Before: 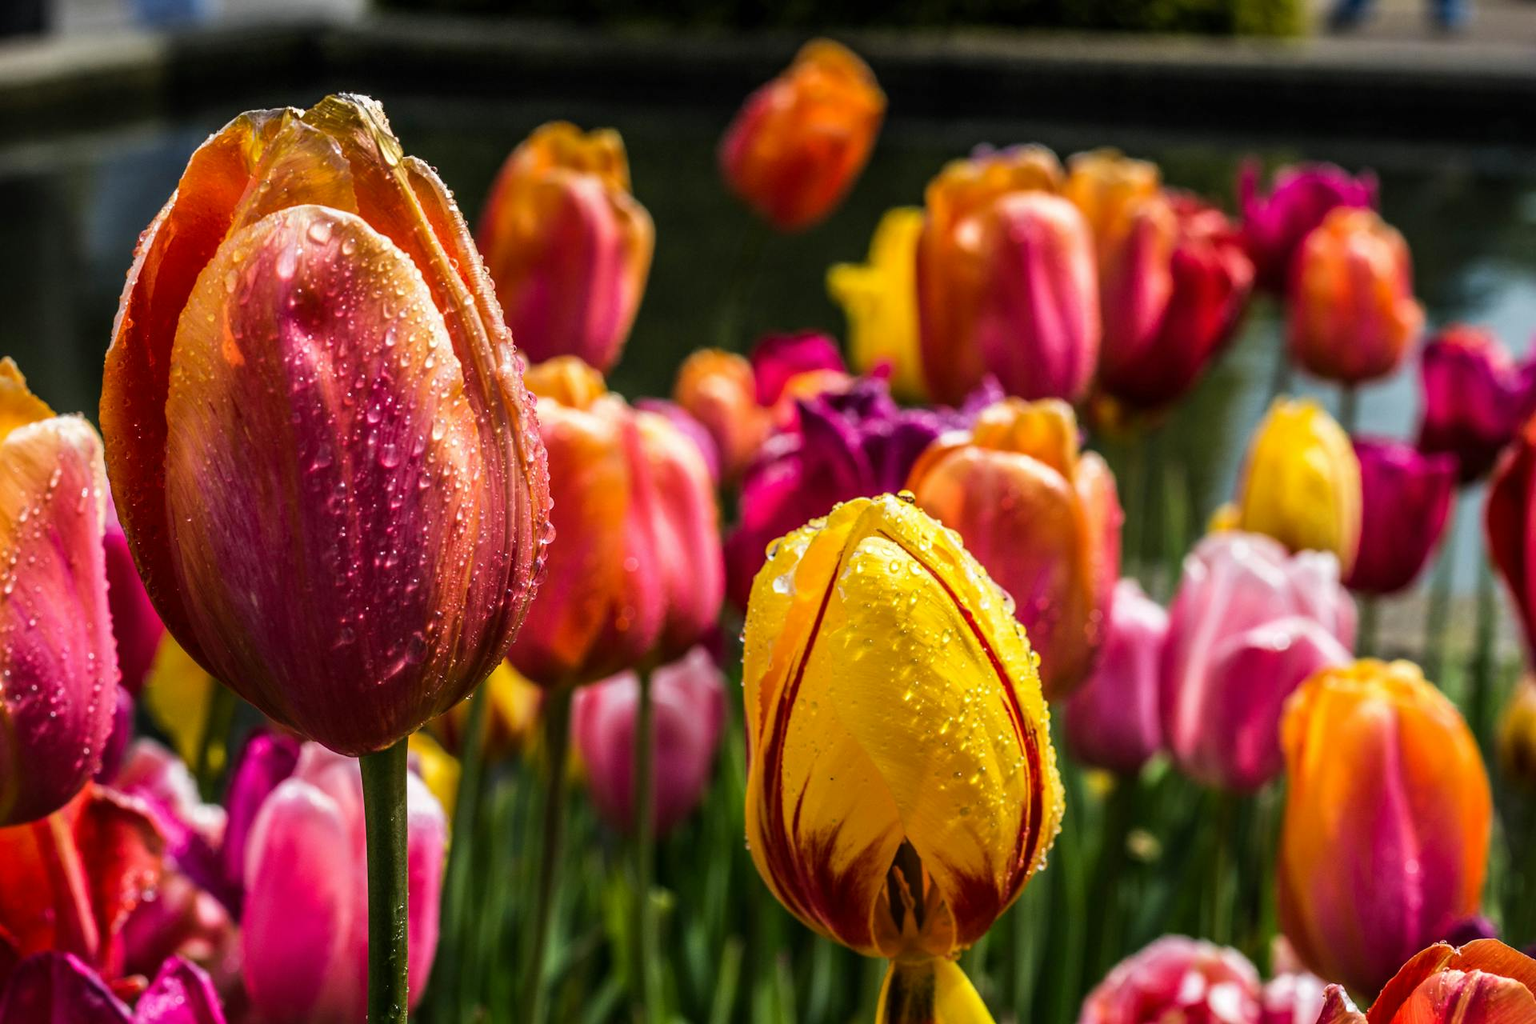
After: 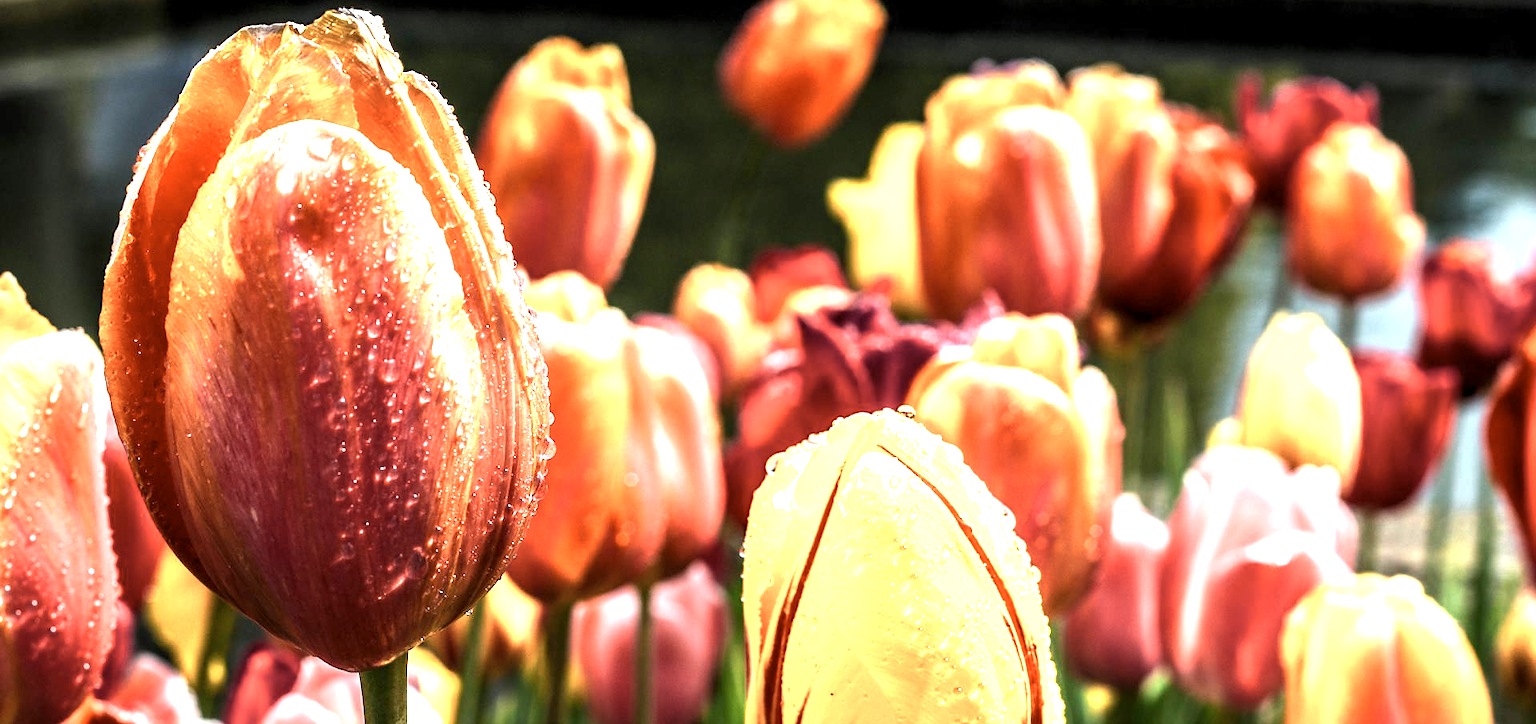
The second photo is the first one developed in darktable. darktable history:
sharpen: radius 1, threshold 1
exposure: black level correction 0.001, exposure 1.129 EV, compensate exposure bias true, compensate highlight preservation false
color zones: curves: ch0 [(0.018, 0.548) (0.224, 0.64) (0.425, 0.447) (0.675, 0.575) (0.732, 0.579)]; ch1 [(0.066, 0.487) (0.25, 0.5) (0.404, 0.43) (0.75, 0.421) (0.956, 0.421)]; ch2 [(0.044, 0.561) (0.215, 0.465) (0.399, 0.544) (0.465, 0.548) (0.614, 0.447) (0.724, 0.43) (0.882, 0.623) (0.956, 0.632)]
levels: levels [0.026, 0.507, 0.987]
crop and rotate: top 8.293%, bottom 20.996%
